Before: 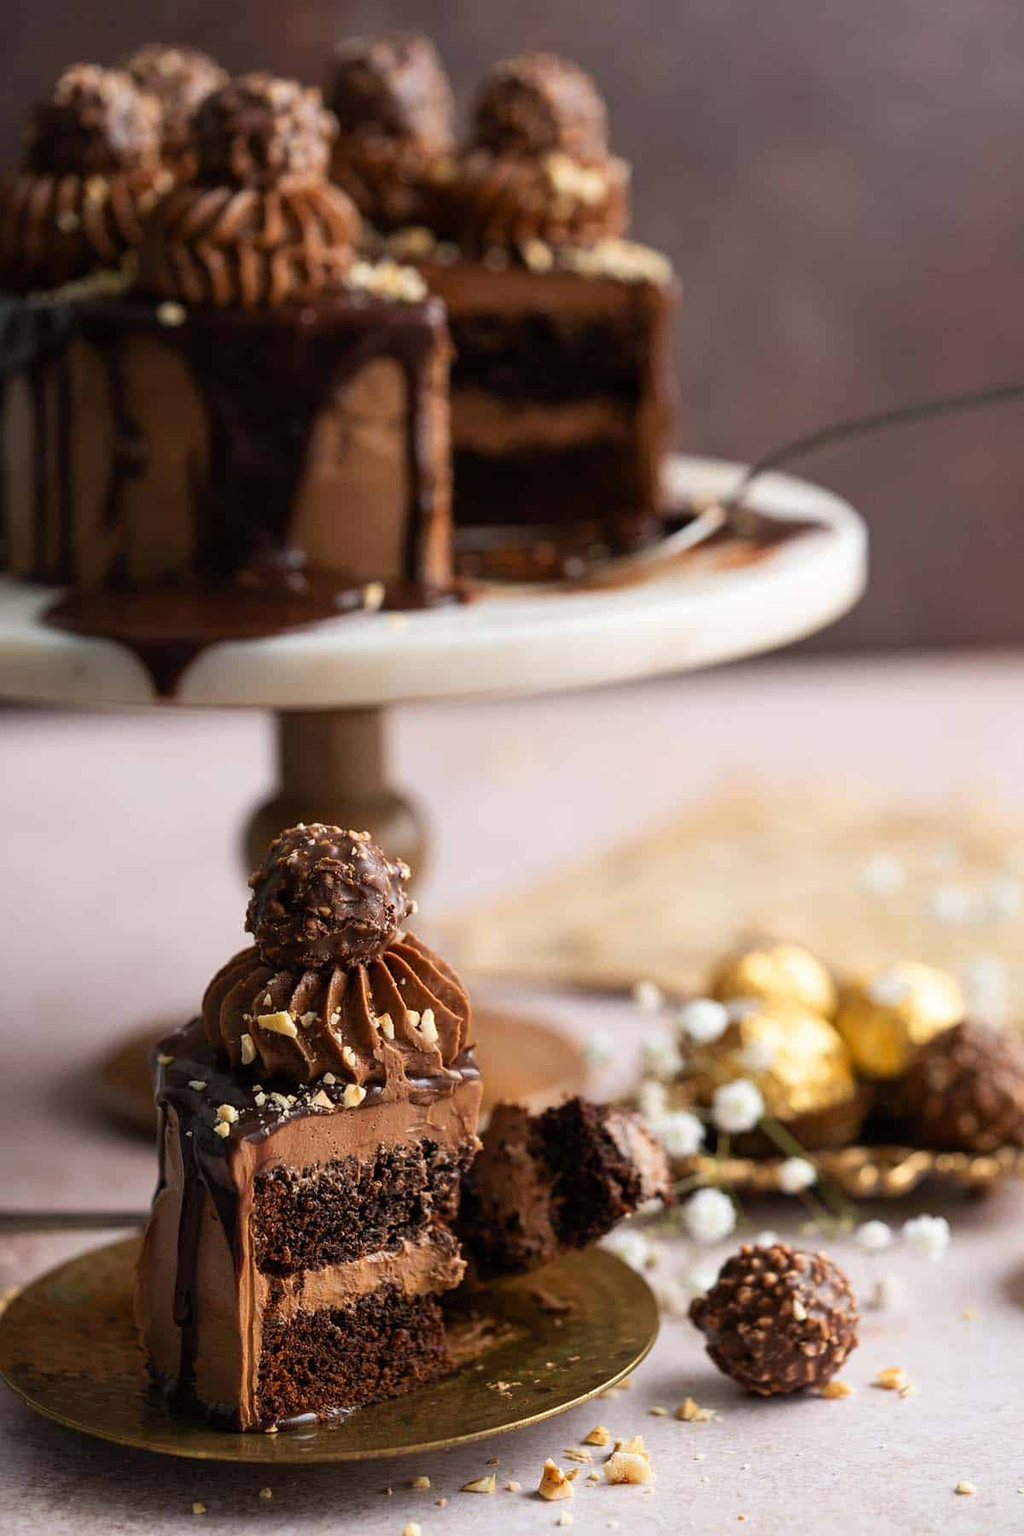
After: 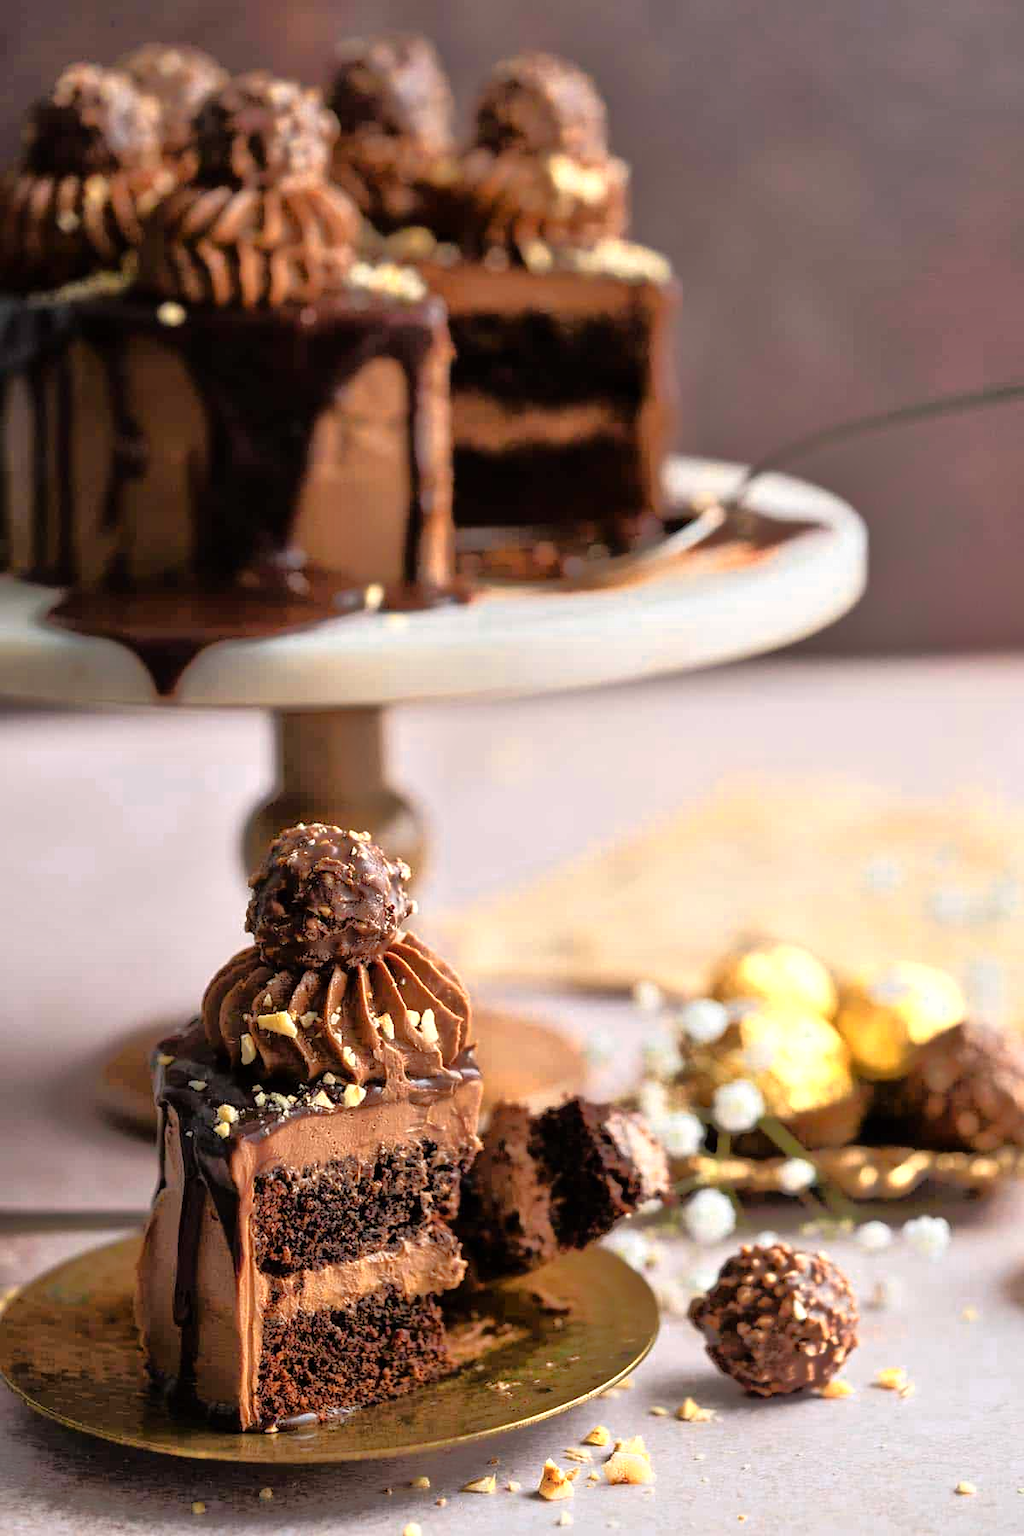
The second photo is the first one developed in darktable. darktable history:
tone equalizer: -8 EV -0.515 EV, -7 EV -0.321 EV, -6 EV -0.059 EV, -5 EV 0.421 EV, -4 EV 0.977 EV, -3 EV 0.794 EV, -2 EV -0.008 EV, -1 EV 0.142 EV, +0 EV -0.035 EV
color zones: curves: ch0 [(0.099, 0.624) (0.257, 0.596) (0.384, 0.376) (0.529, 0.492) (0.697, 0.564) (0.768, 0.532) (0.908, 0.644)]; ch1 [(0.112, 0.564) (0.254, 0.612) (0.432, 0.676) (0.592, 0.456) (0.743, 0.684) (0.888, 0.536)]; ch2 [(0.25, 0.5) (0.469, 0.36) (0.75, 0.5)]
